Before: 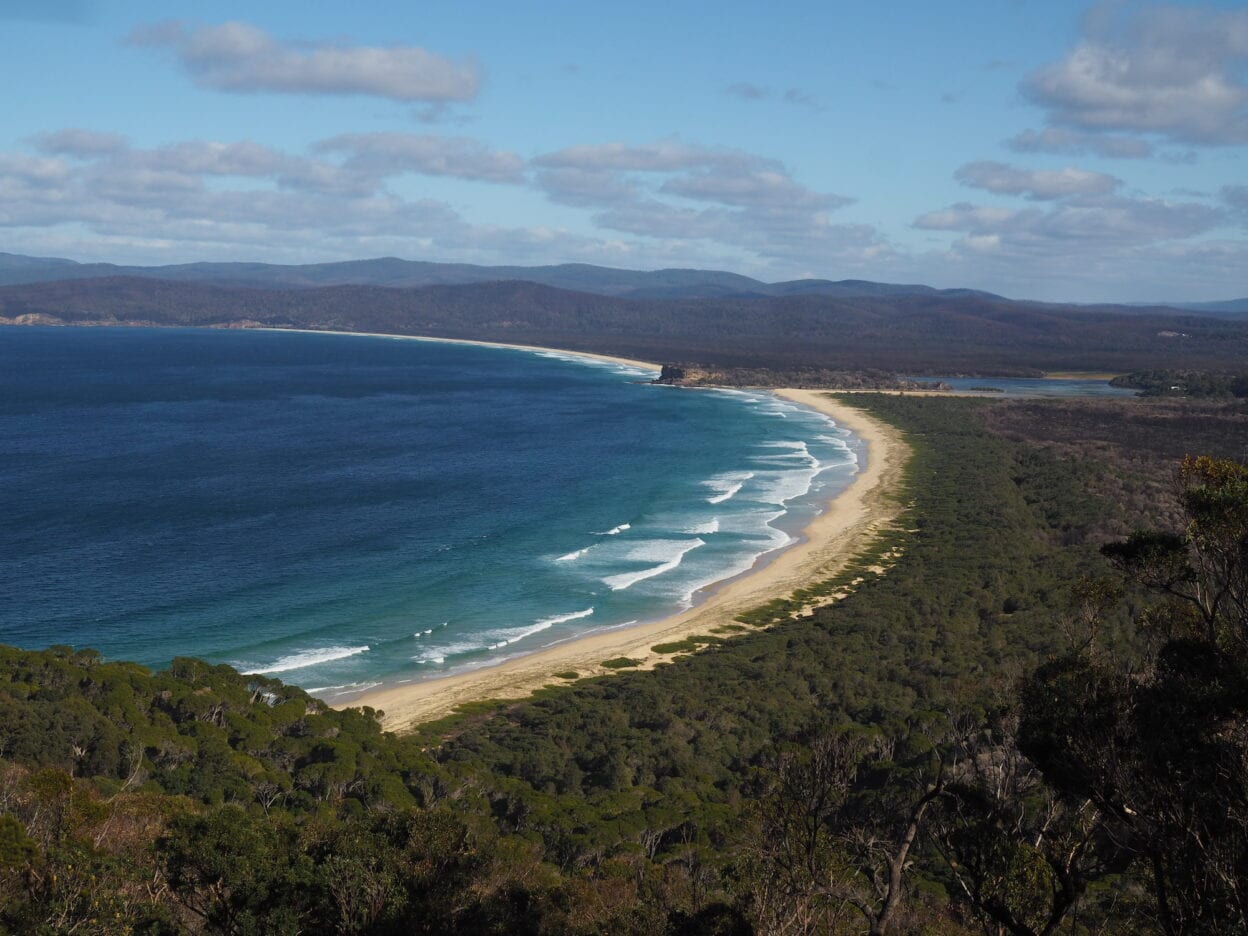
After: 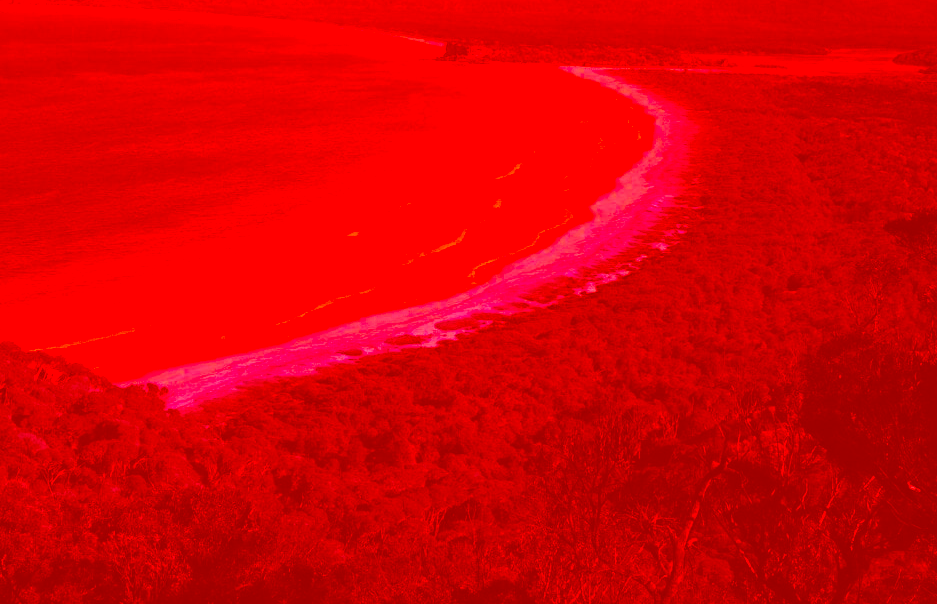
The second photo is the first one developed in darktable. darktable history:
color correction: highlights a* -39.34, highlights b* -39.38, shadows a* -39.66, shadows b* -39.59, saturation -2.94
exposure: black level correction -0.015, compensate highlight preservation false
crop and rotate: left 17.332%, top 34.562%, right 7.521%, bottom 0.865%
